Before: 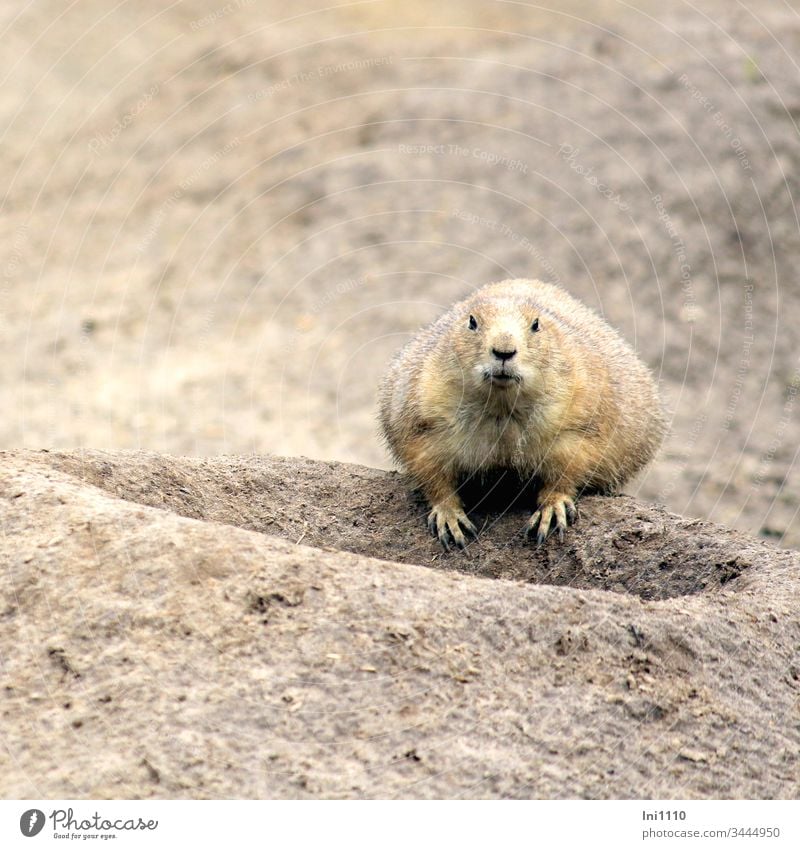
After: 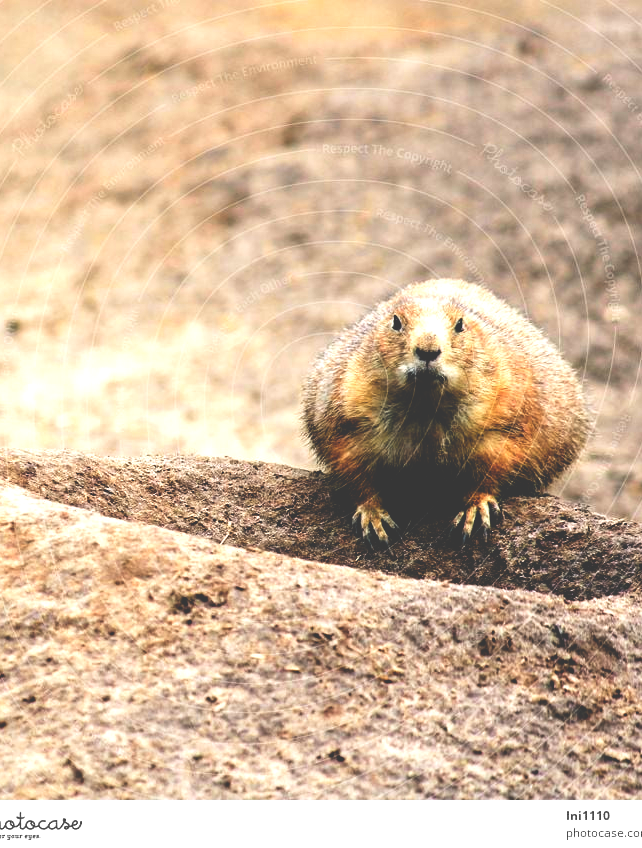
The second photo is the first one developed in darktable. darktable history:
color zones: curves: ch1 [(0.263, 0.53) (0.376, 0.287) (0.487, 0.512) (0.748, 0.547) (1, 0.513)]; ch2 [(0.262, 0.45) (0.751, 0.477)]
base curve: curves: ch0 [(0, 0.036) (0.083, 0.04) (0.804, 1)], preserve colors none
crop and rotate: left 9.536%, right 10.161%
